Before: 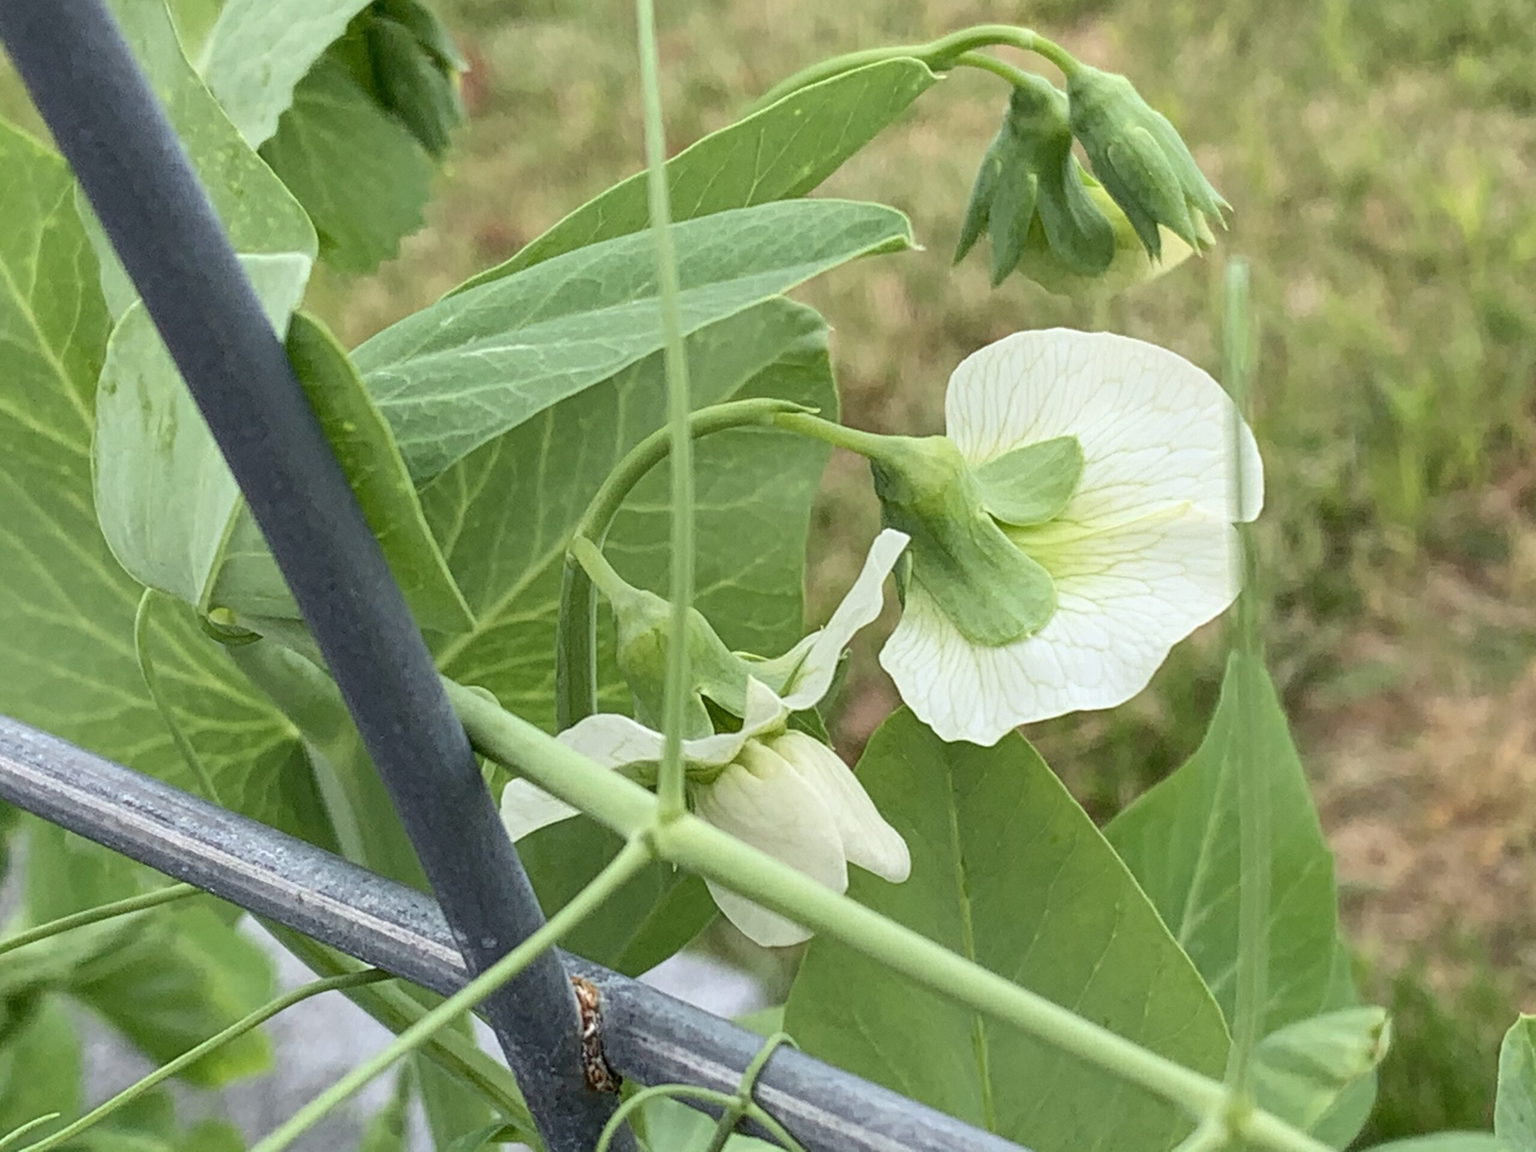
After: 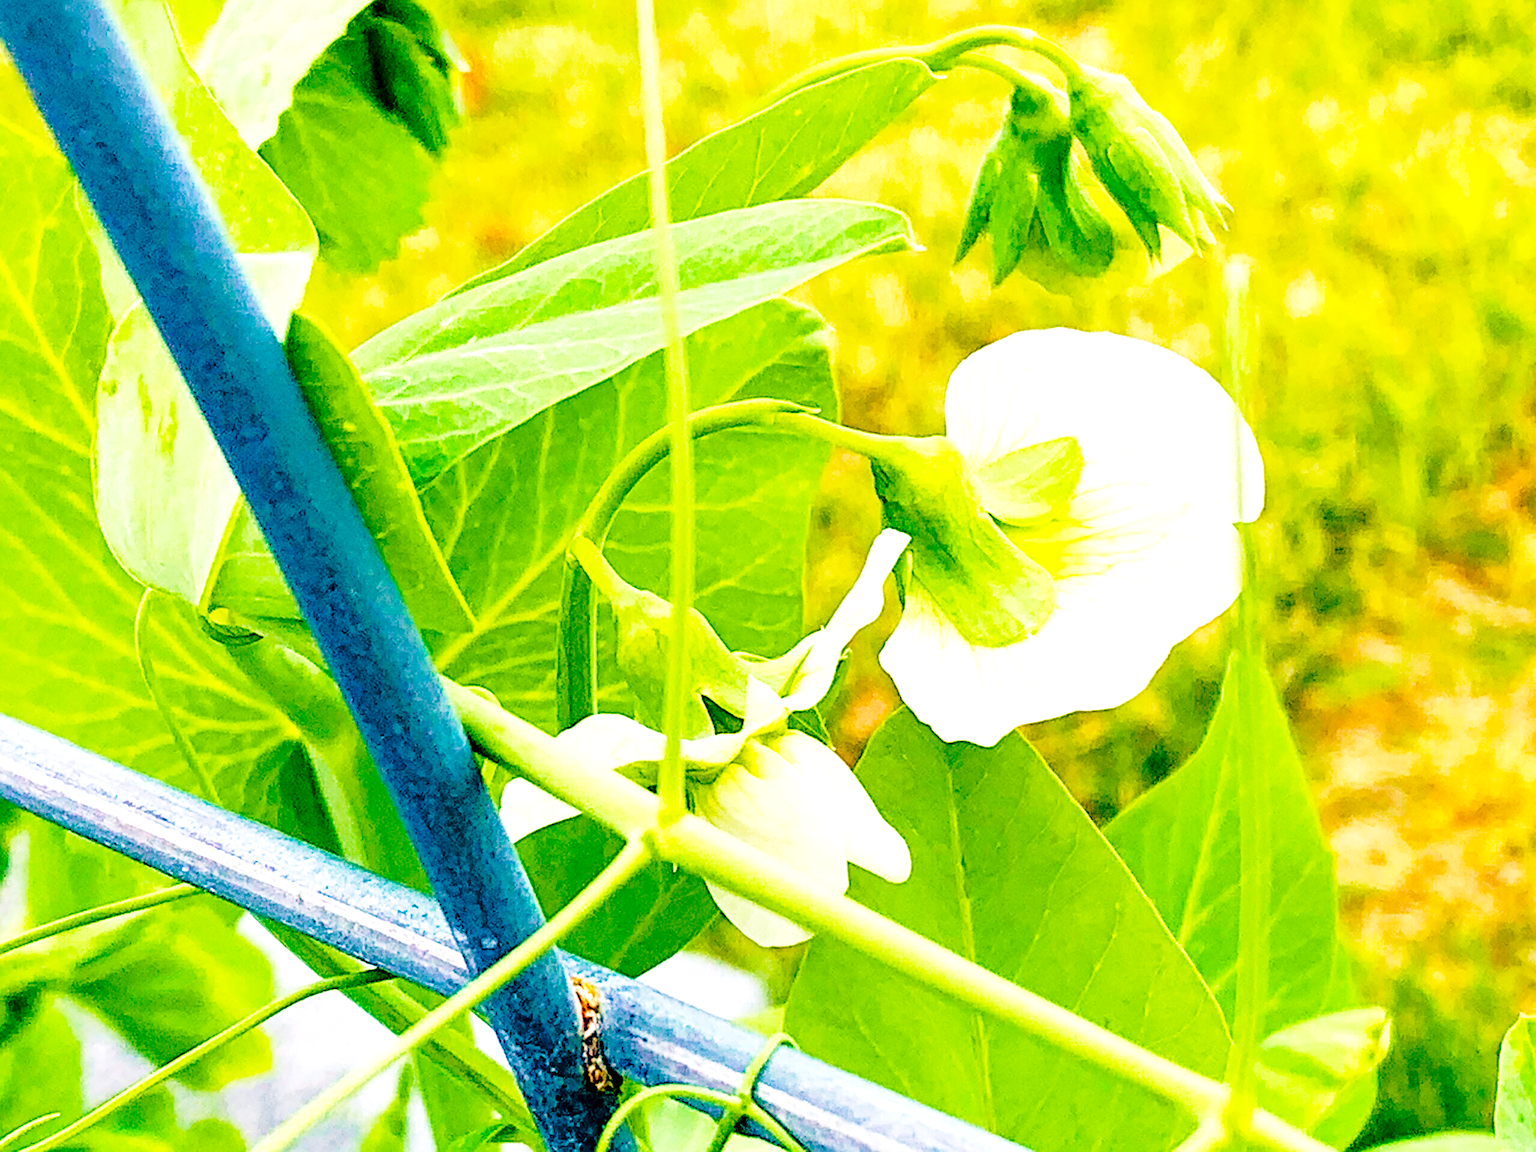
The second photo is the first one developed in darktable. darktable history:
base curve: curves: ch0 [(0, 0) (0.028, 0.03) (0.121, 0.232) (0.46, 0.748) (0.859, 0.968) (1, 1)], preserve colors none
white balance: red 1.009, blue 1.027
color balance: lift [0.975, 0.993, 1, 1.015], gamma [1.1, 1, 1, 0.945], gain [1, 1.04, 1, 0.95]
color balance rgb: linear chroma grading › global chroma 25%, perceptual saturation grading › global saturation 40%, perceptual saturation grading › highlights -50%, perceptual saturation grading › shadows 30%, perceptual brilliance grading › global brilliance 25%, global vibrance 60%
velvia: strength 45%
sharpen: on, module defaults
